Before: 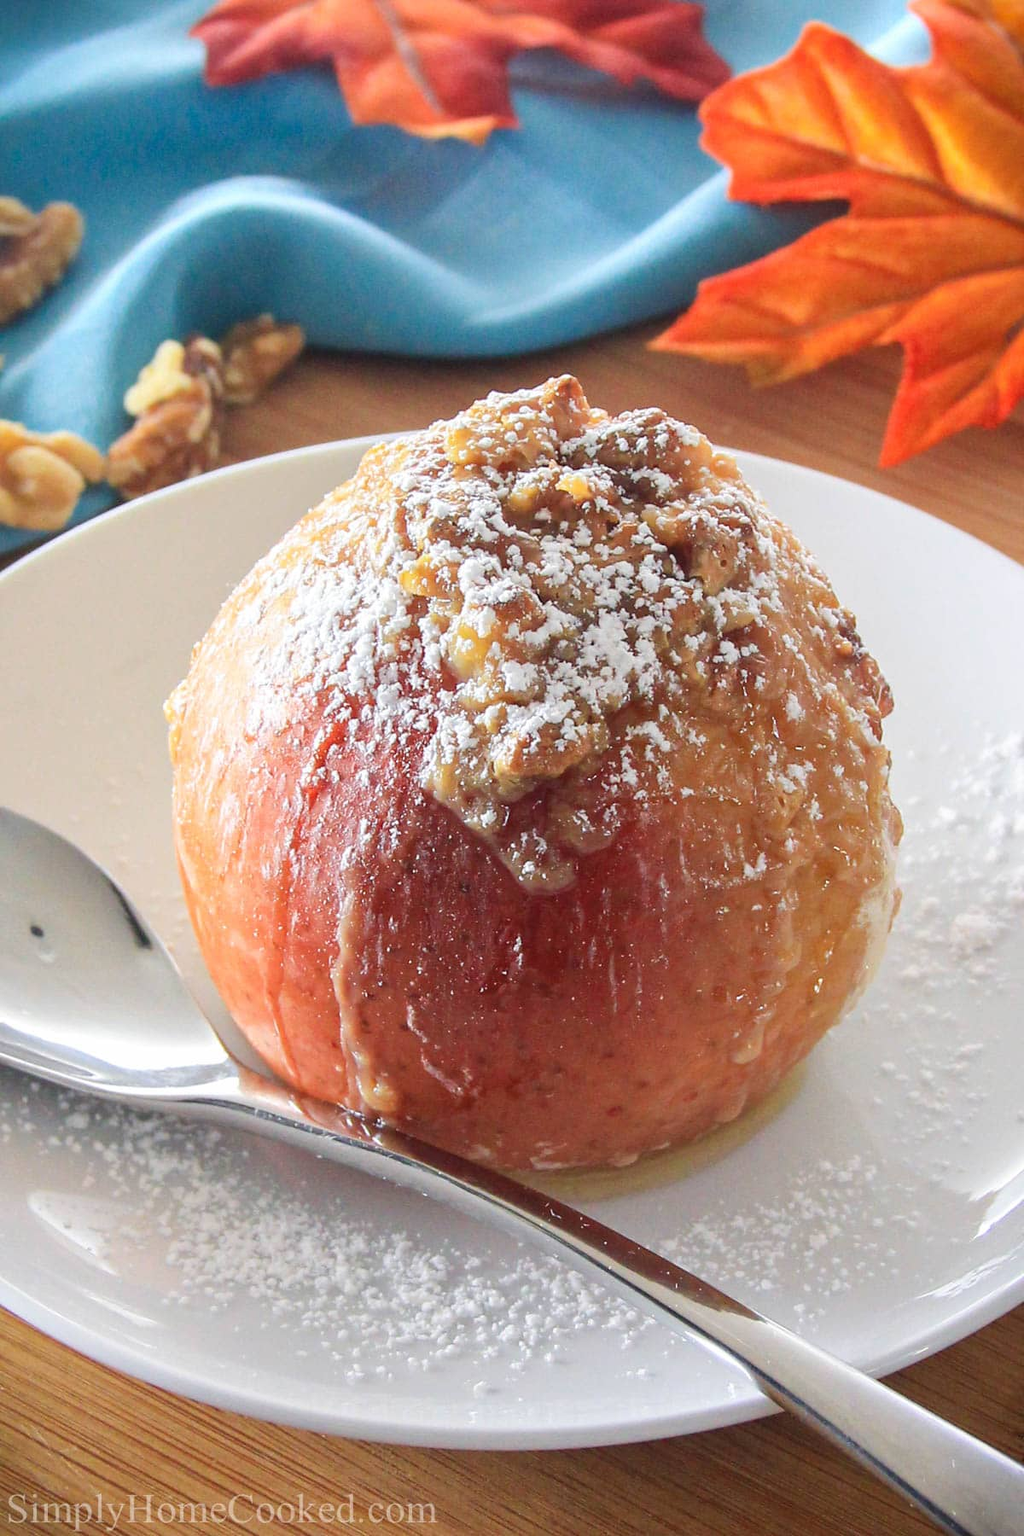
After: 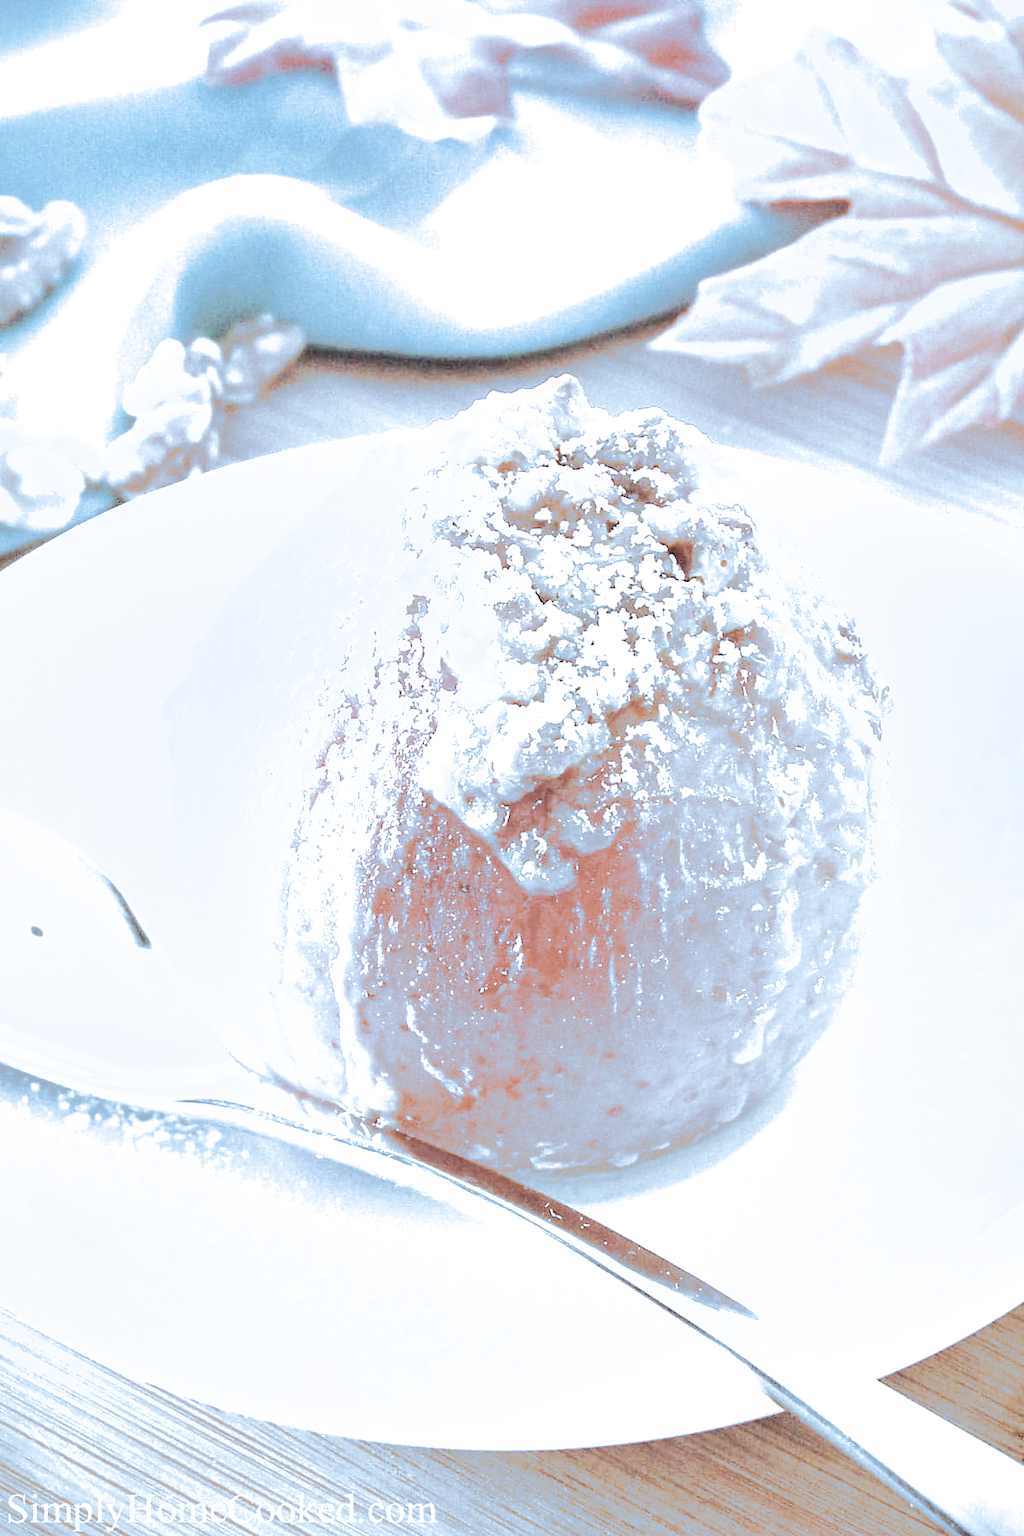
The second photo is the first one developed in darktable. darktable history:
base curve: curves: ch0 [(0, 0) (0.036, 0.025) (0.121, 0.166) (0.206, 0.329) (0.605, 0.79) (1, 1)], preserve colors none
shadows and highlights: soften with gaussian
contrast brightness saturation: brightness 0.18, saturation -0.5
tone curve: curves: ch0 [(0, 0) (0.003, 0.275) (0.011, 0.288) (0.025, 0.309) (0.044, 0.326) (0.069, 0.346) (0.1, 0.37) (0.136, 0.396) (0.177, 0.432) (0.224, 0.473) (0.277, 0.516) (0.335, 0.566) (0.399, 0.611) (0.468, 0.661) (0.543, 0.711) (0.623, 0.761) (0.709, 0.817) (0.801, 0.867) (0.898, 0.911) (1, 1)], preserve colors none
split-toning: shadows › hue 351.18°, shadows › saturation 0.86, highlights › hue 218.82°, highlights › saturation 0.73, balance -19.167
exposure: black level correction 0, exposure 1.975 EV, compensate exposure bias true, compensate highlight preservation false
